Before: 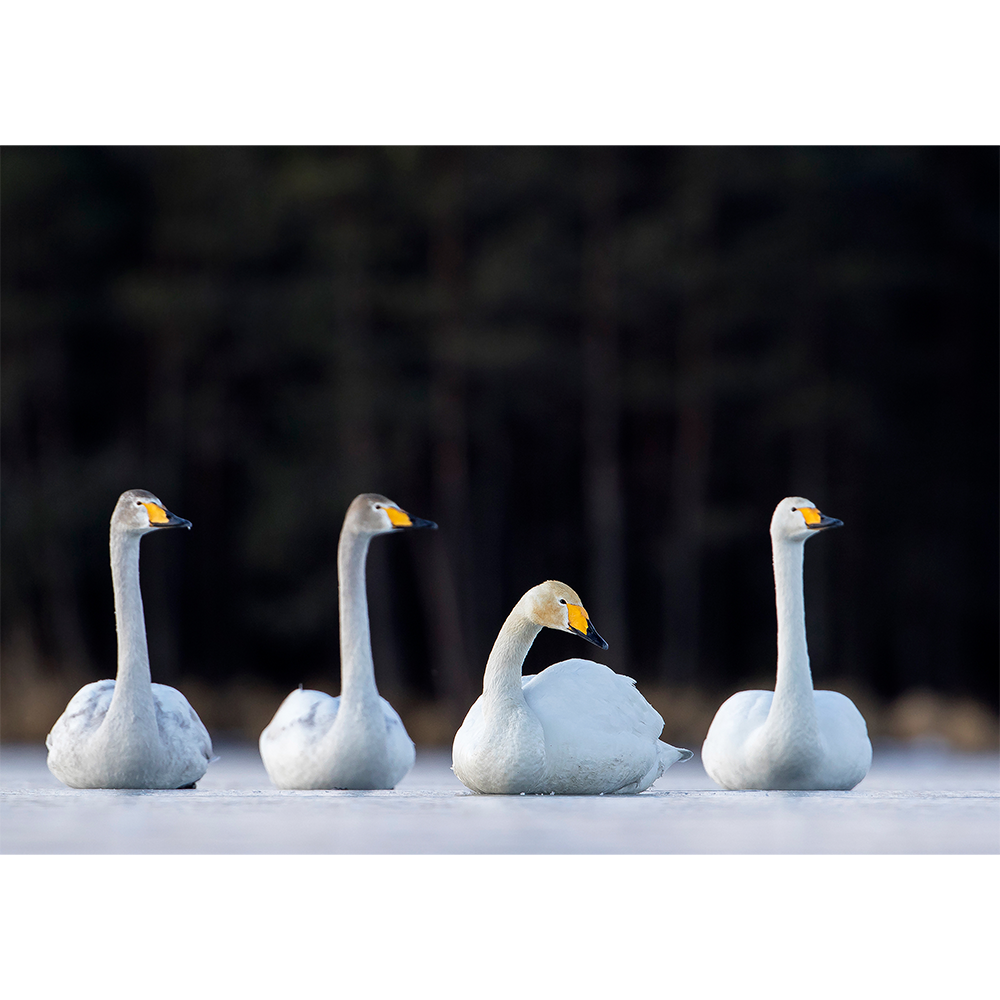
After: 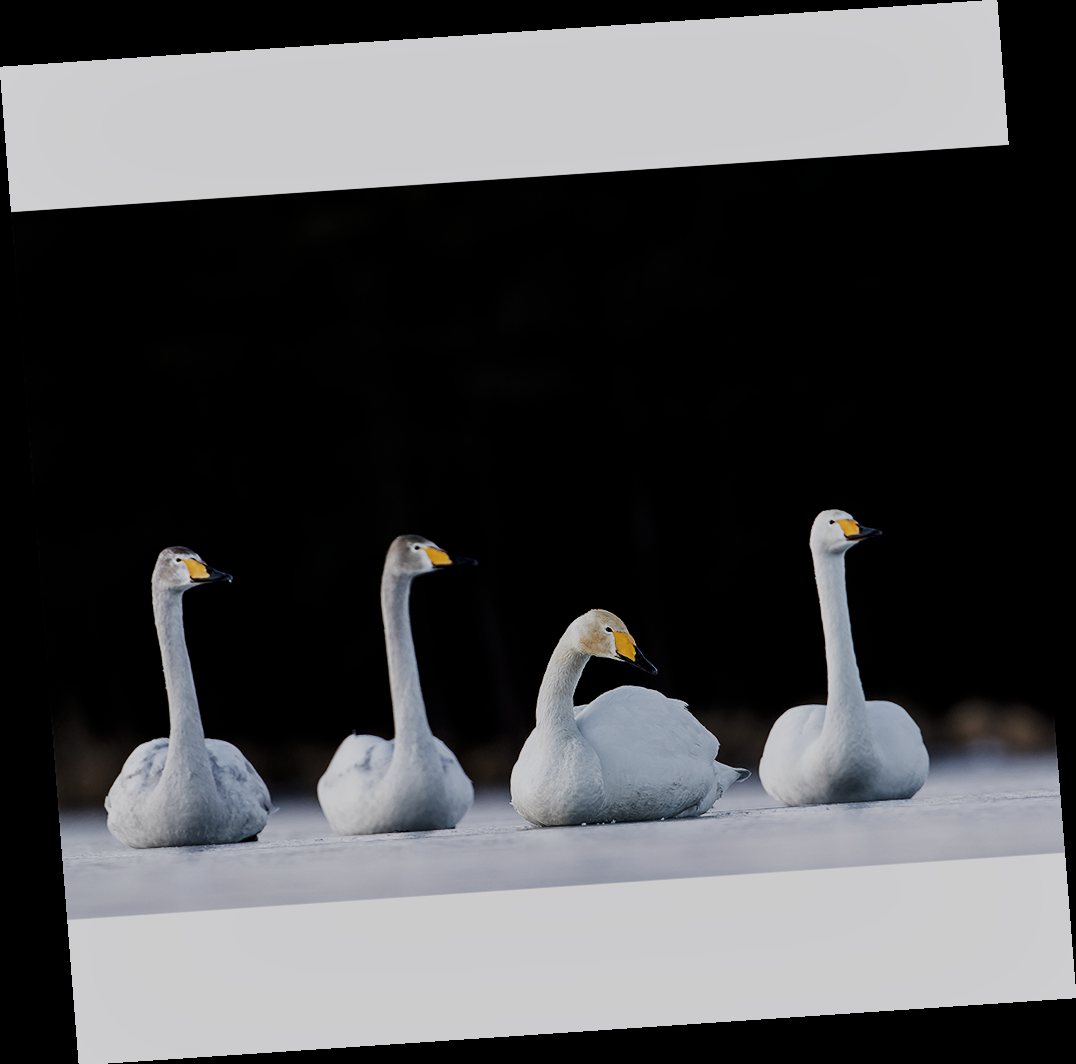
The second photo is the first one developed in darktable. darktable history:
white balance: red 1.004, blue 1.024
rotate and perspective: rotation -4.2°, shear 0.006, automatic cropping off
shadows and highlights: shadows 20.91, highlights -35.45, soften with gaussian
sigmoid: on, module defaults
levels: levels [0, 0.618, 1]
